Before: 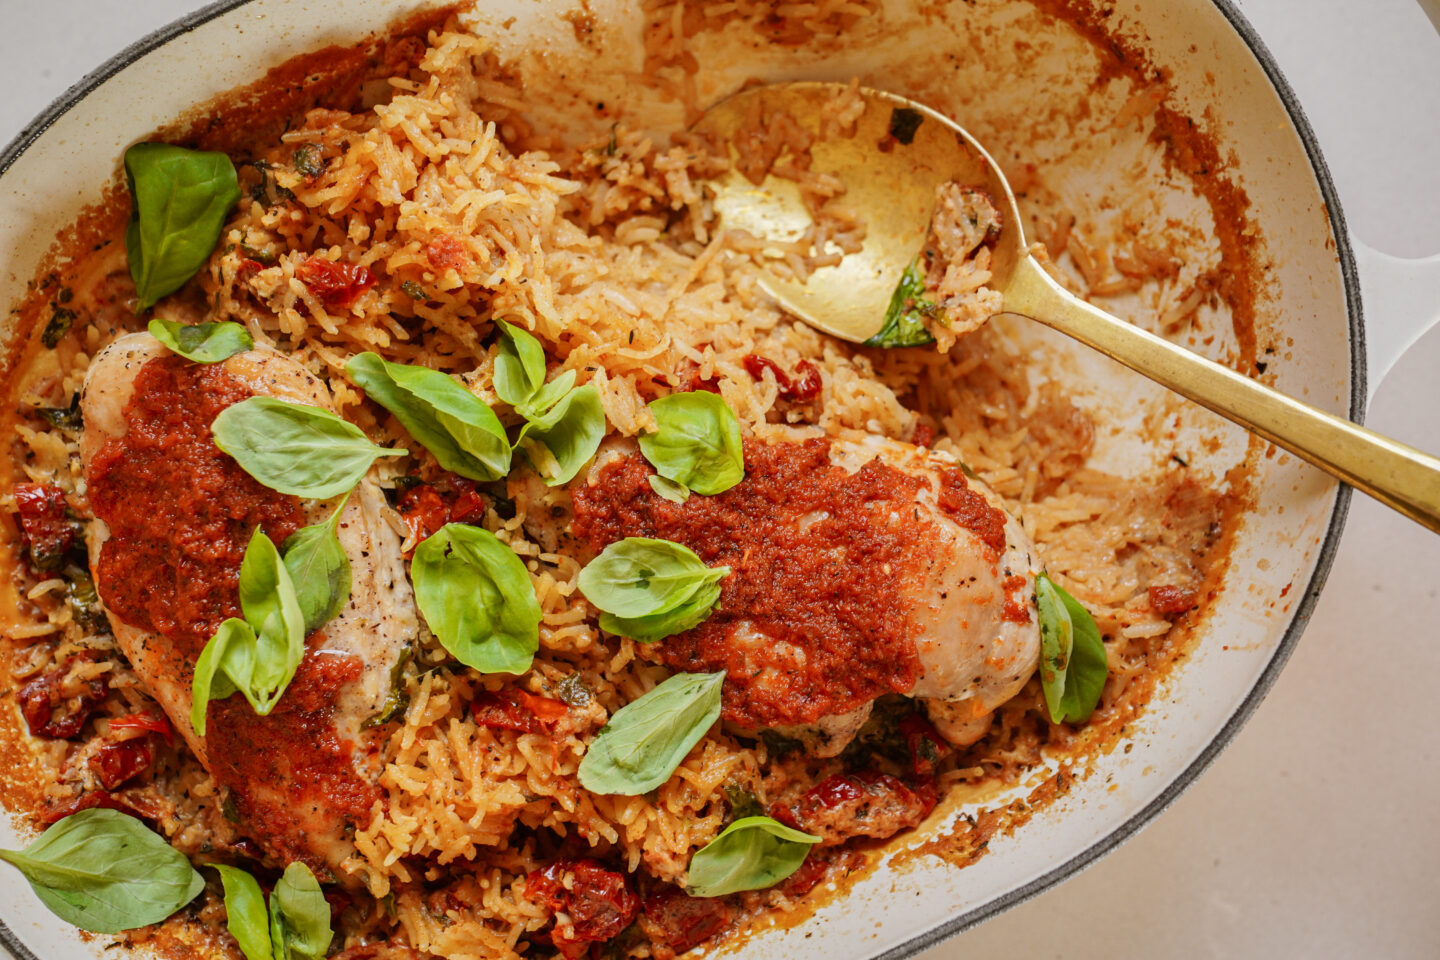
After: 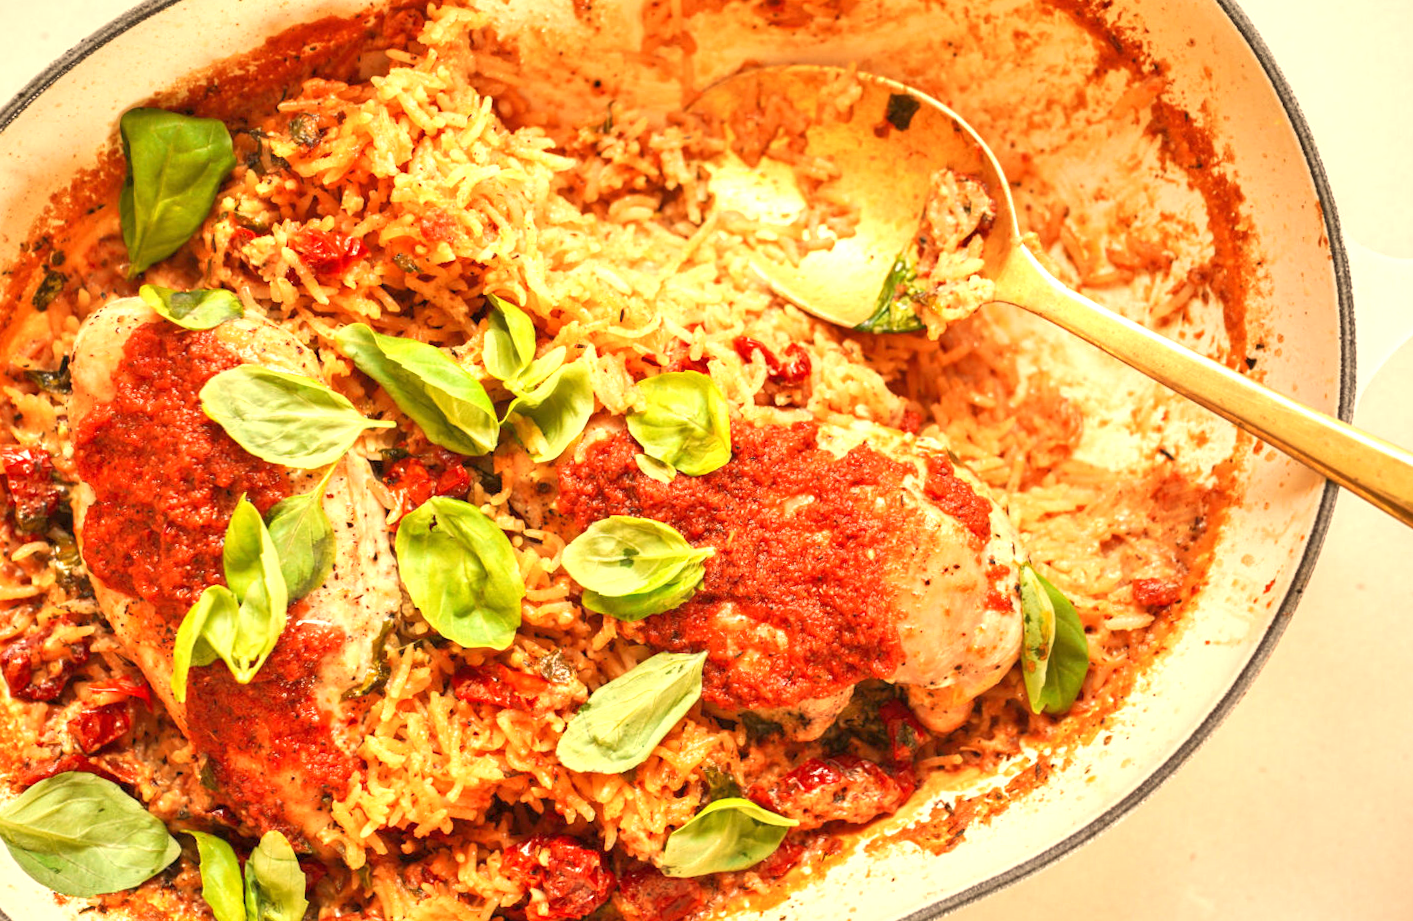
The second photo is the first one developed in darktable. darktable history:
exposure: exposure 1 EV, compensate highlight preservation false
rotate and perspective: rotation 1.57°, crop left 0.018, crop right 0.982, crop top 0.039, crop bottom 0.961
white balance: red 1.123, blue 0.83
tone equalizer: -8 EV 1 EV, -7 EV 1 EV, -6 EV 1 EV, -5 EV 1 EV, -4 EV 1 EV, -3 EV 0.75 EV, -2 EV 0.5 EV, -1 EV 0.25 EV
